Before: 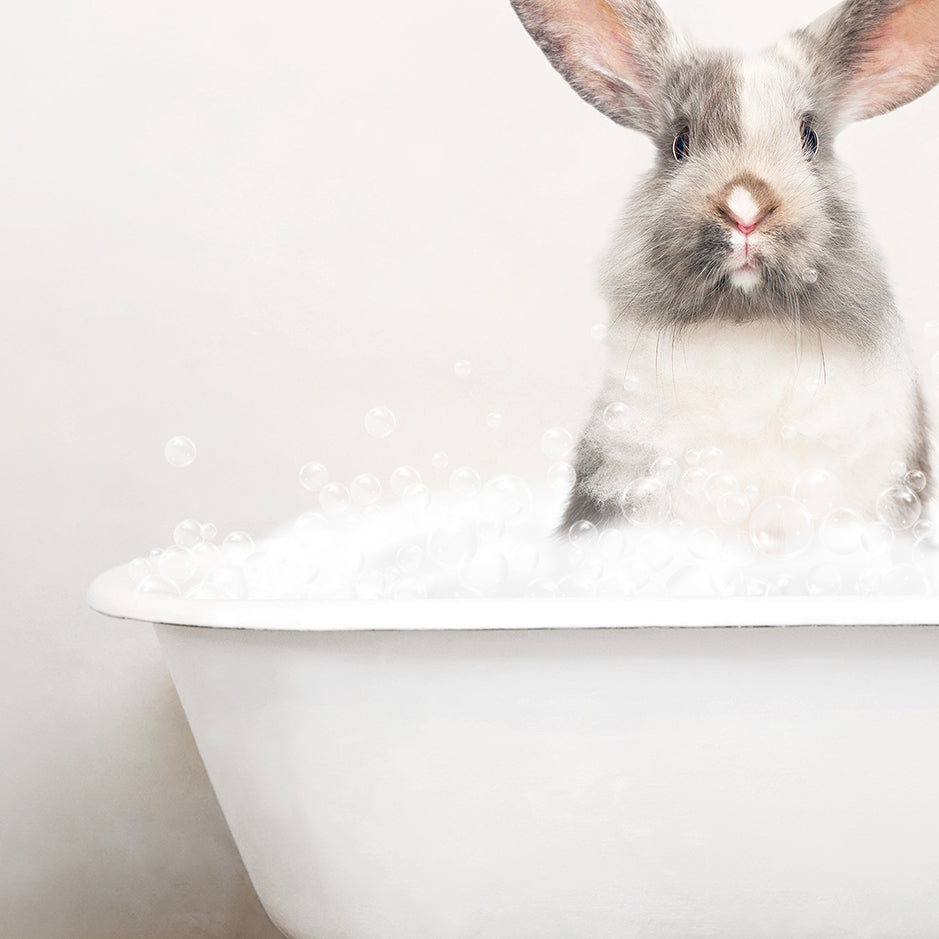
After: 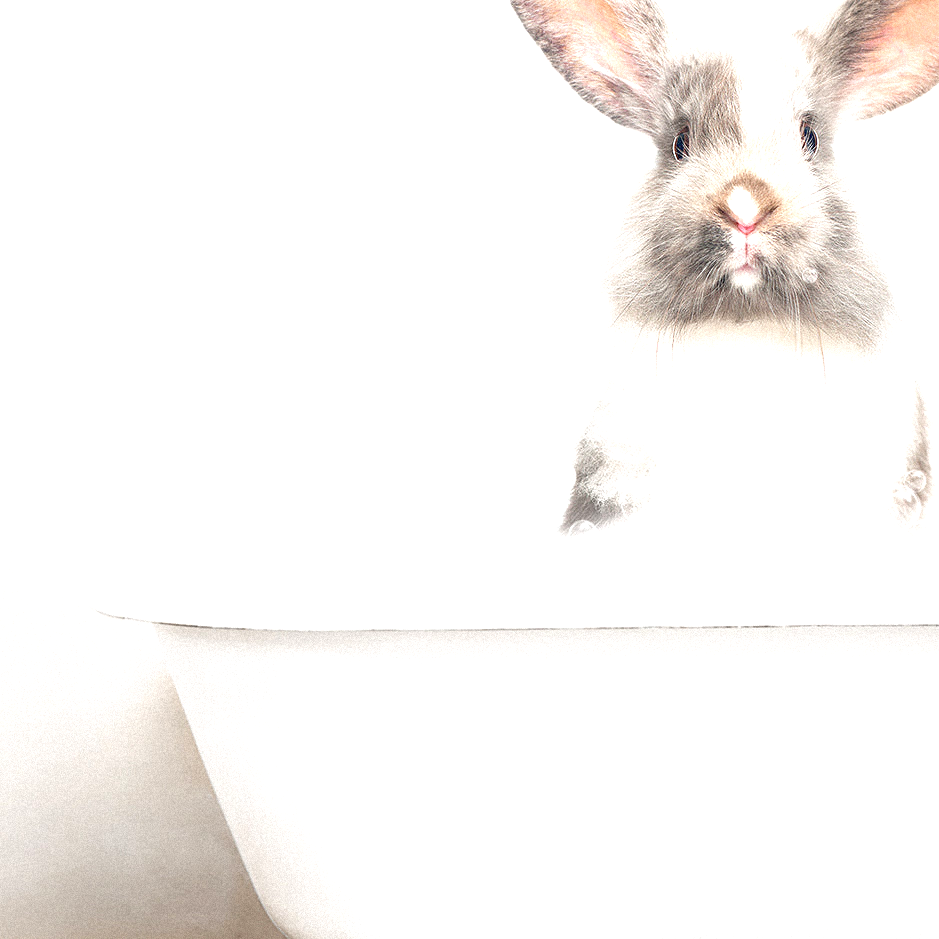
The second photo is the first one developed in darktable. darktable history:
color calibration: illuminant same as pipeline (D50), adaptation none (bypass)
grain: mid-tones bias 0%
exposure: black level correction 0, exposure 0.7 EV, compensate exposure bias true, compensate highlight preservation false
